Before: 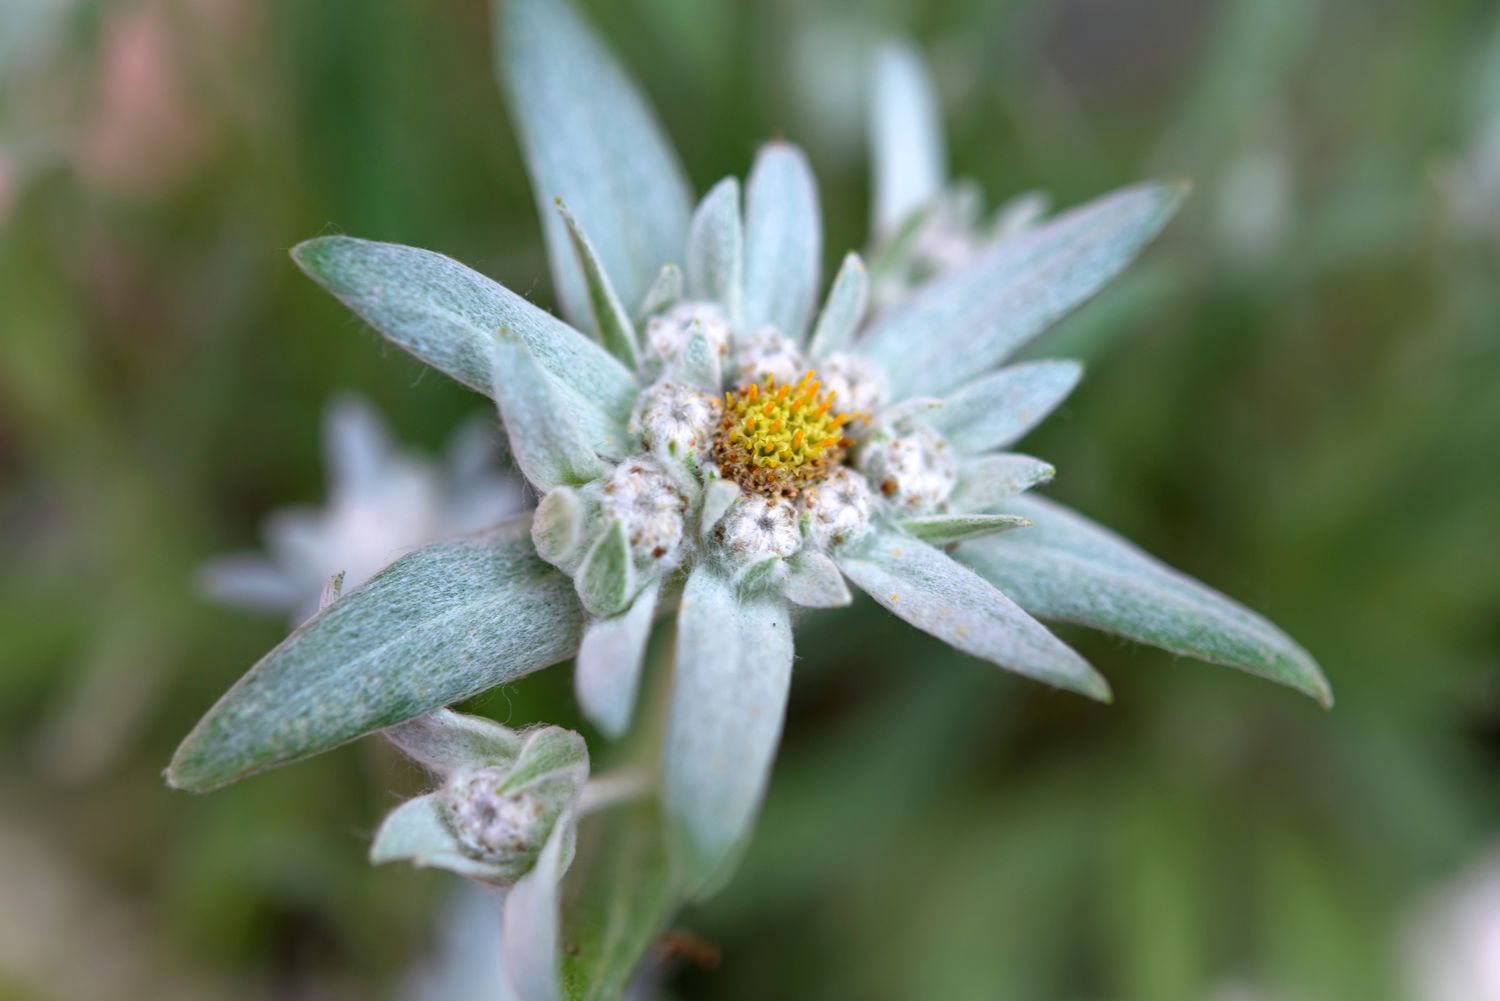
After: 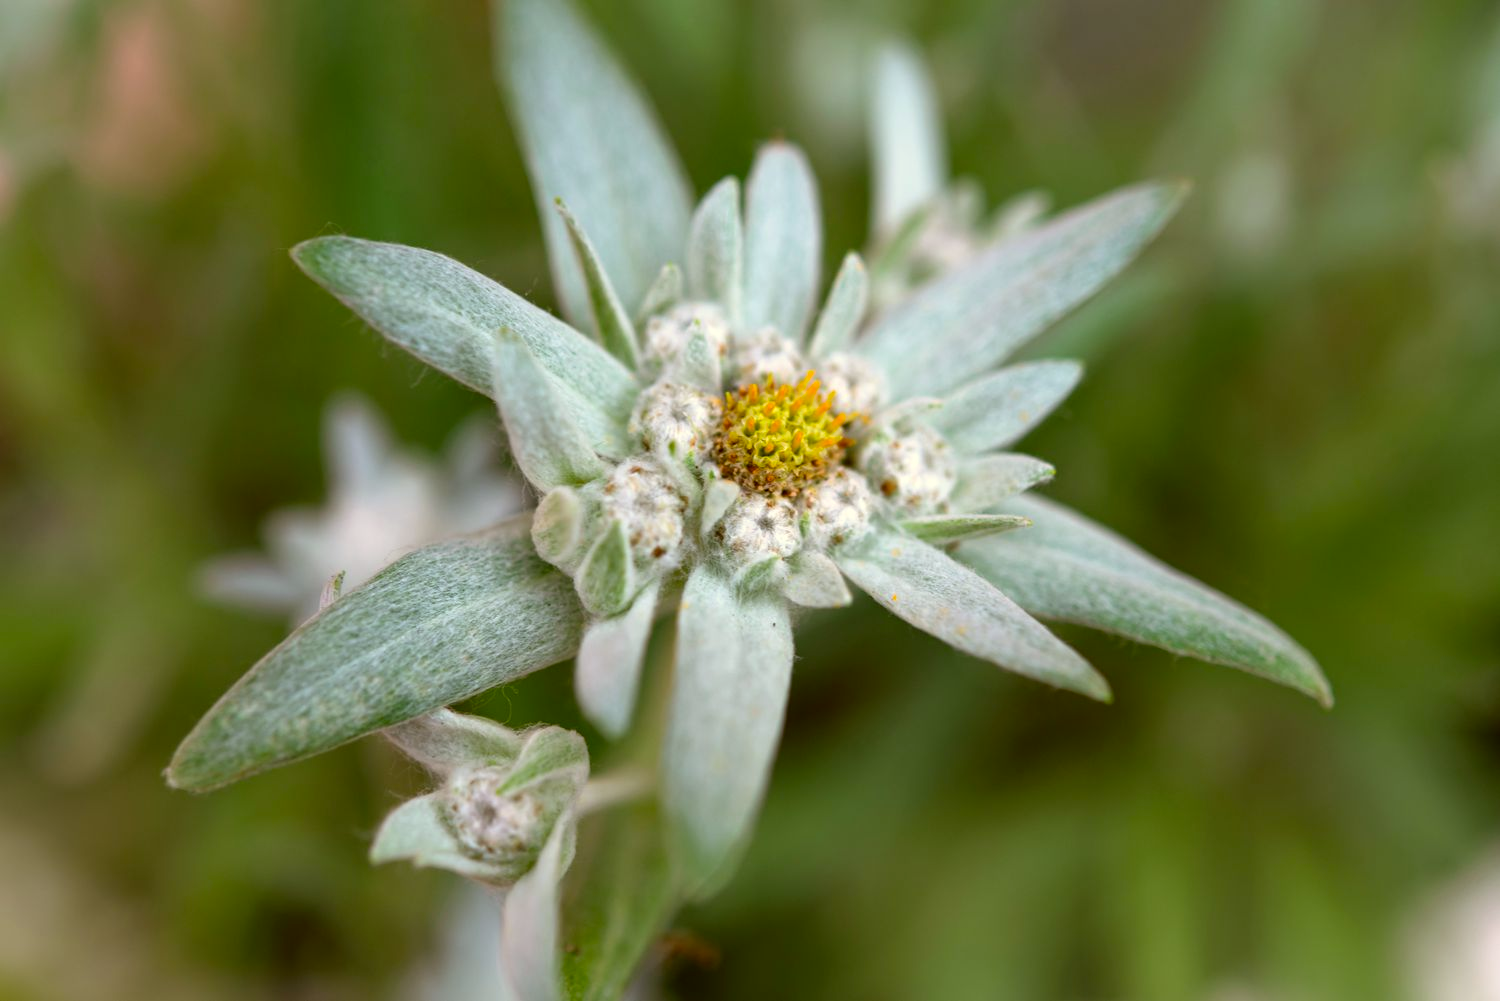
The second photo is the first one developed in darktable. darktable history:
color correction: highlights a* -1.53, highlights b* 10.31, shadows a* 0.439, shadows b* 18.75
